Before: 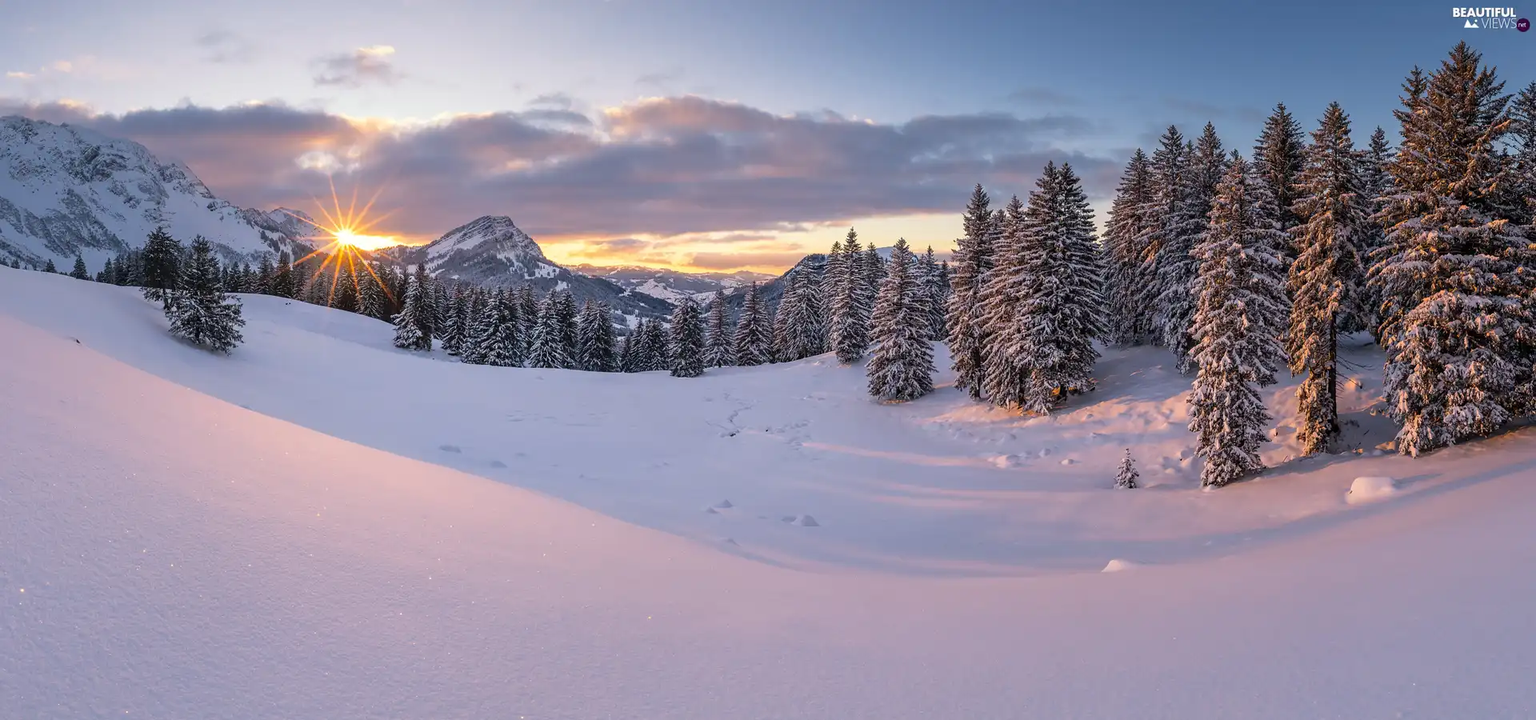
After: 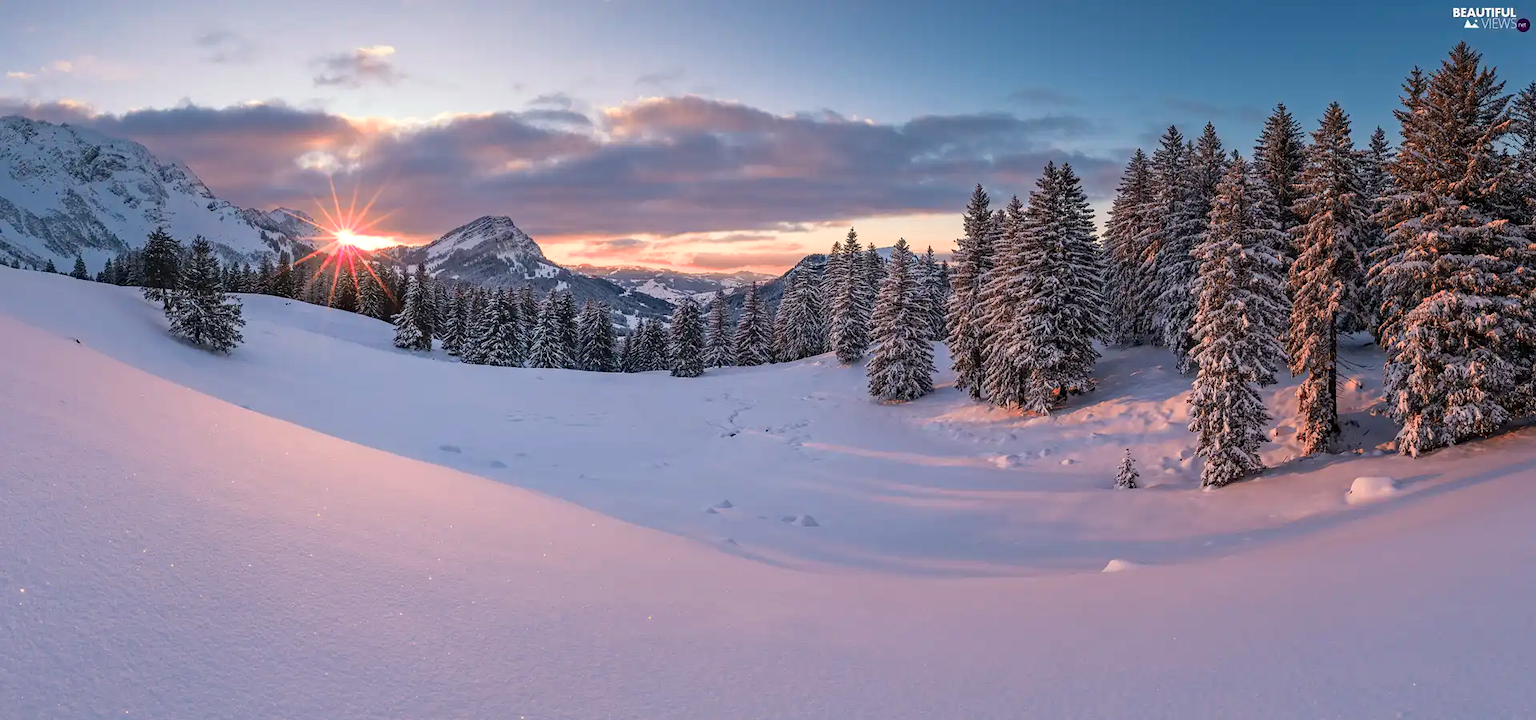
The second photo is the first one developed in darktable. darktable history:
color zones: curves: ch2 [(0, 0.488) (0.143, 0.417) (0.286, 0.212) (0.429, 0.179) (0.571, 0.154) (0.714, 0.415) (0.857, 0.495) (1, 0.488)]
haze removal: compatibility mode true, adaptive false
